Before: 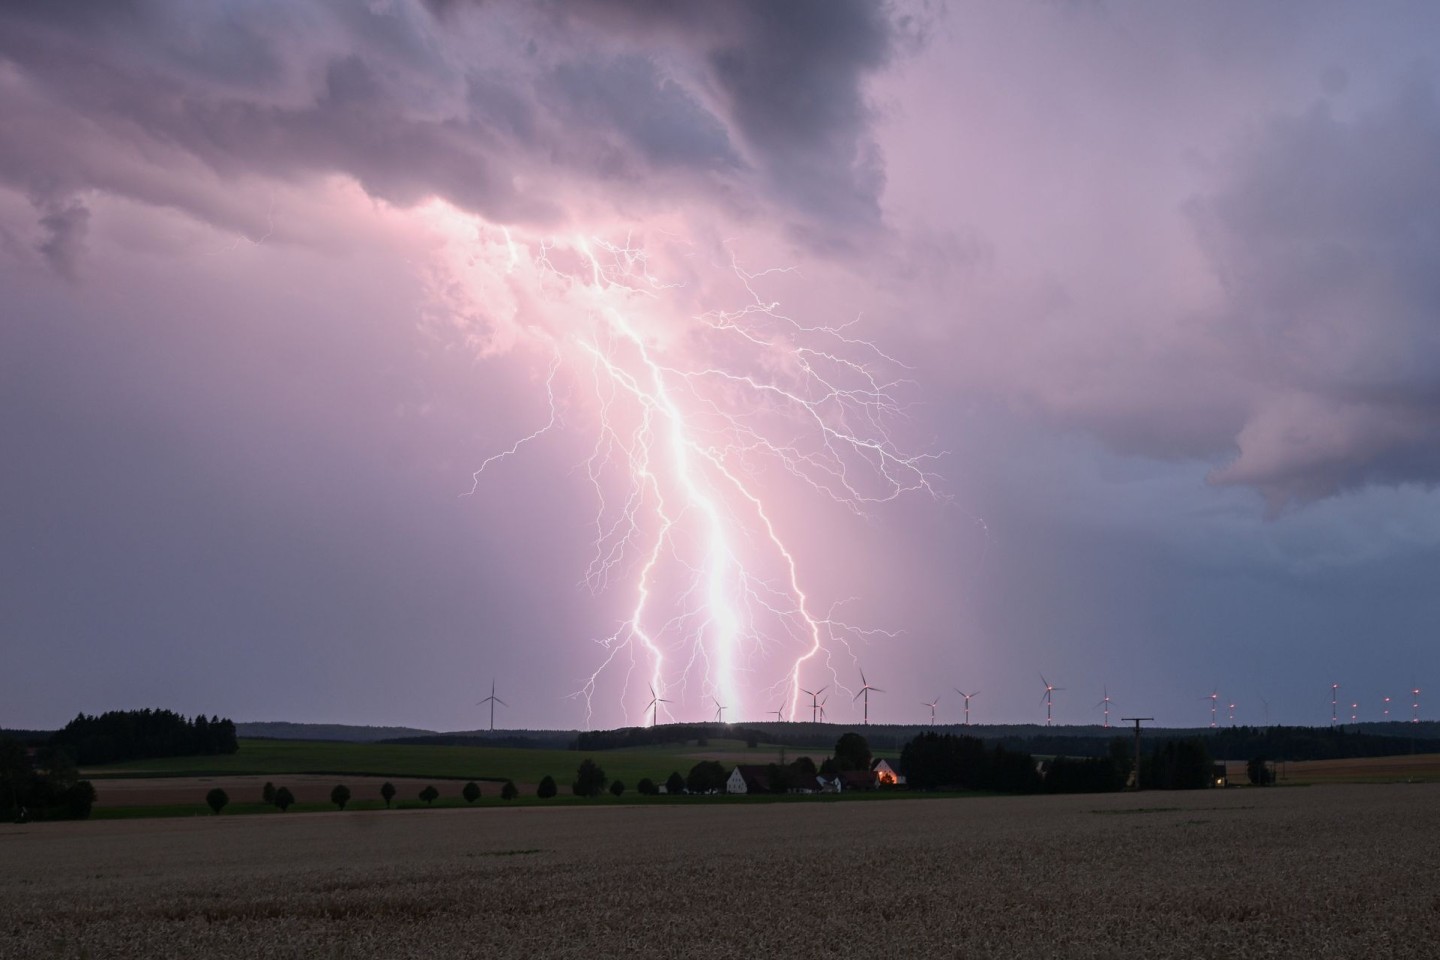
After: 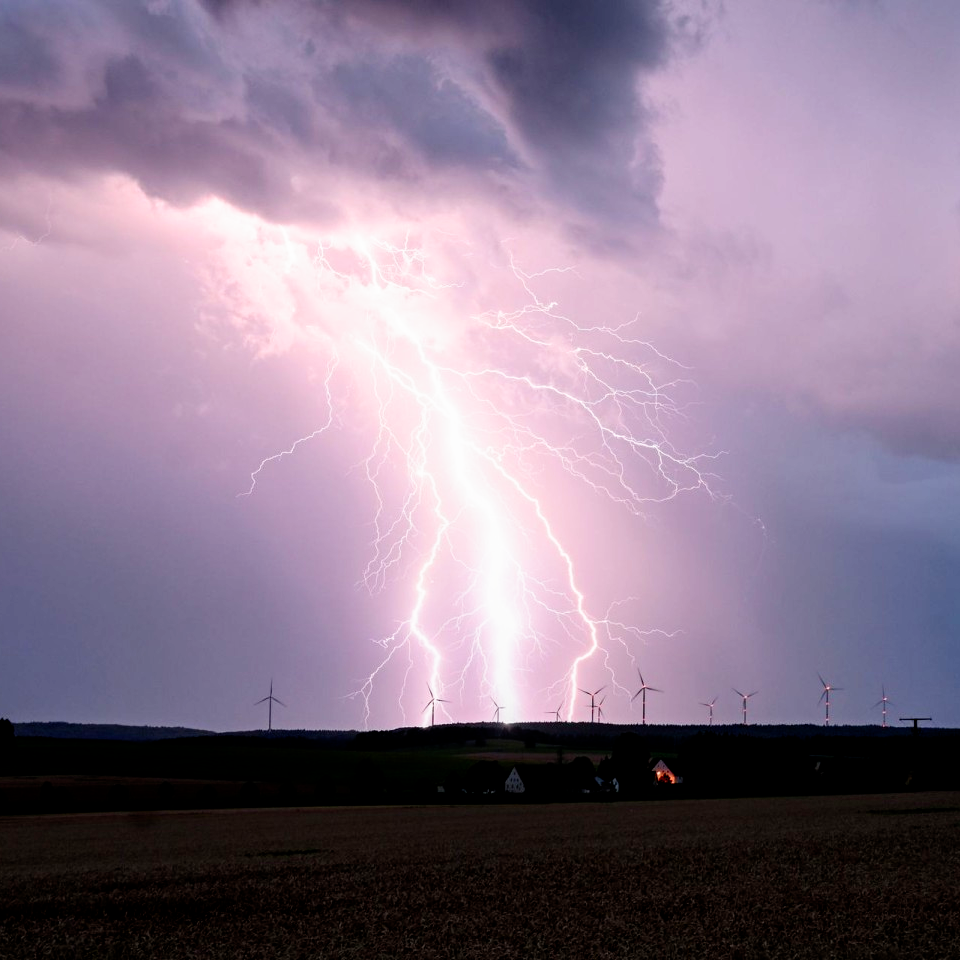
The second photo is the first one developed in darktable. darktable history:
filmic rgb: black relative exposure -5.5 EV, white relative exposure 2.5 EV, threshold 3 EV, target black luminance 0%, hardness 4.51, latitude 67.35%, contrast 1.453, shadows ↔ highlights balance -3.52%, preserve chrominance no, color science v4 (2020), contrast in shadows soft, enable highlight reconstruction true
crop and rotate: left 15.446%, right 17.836%
